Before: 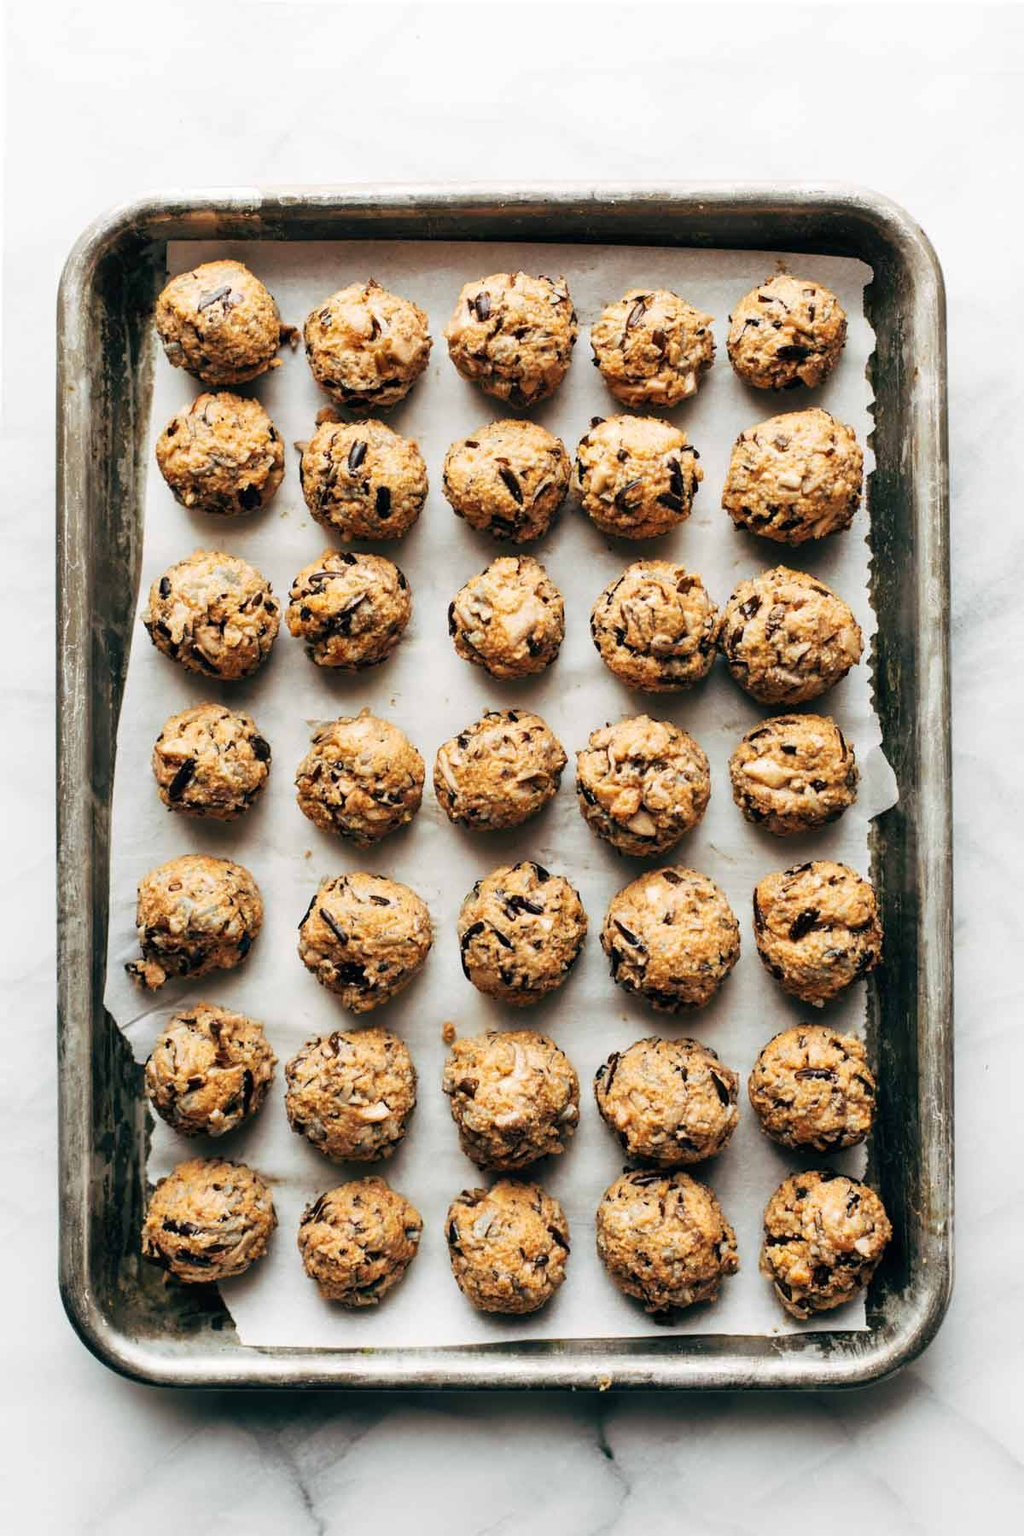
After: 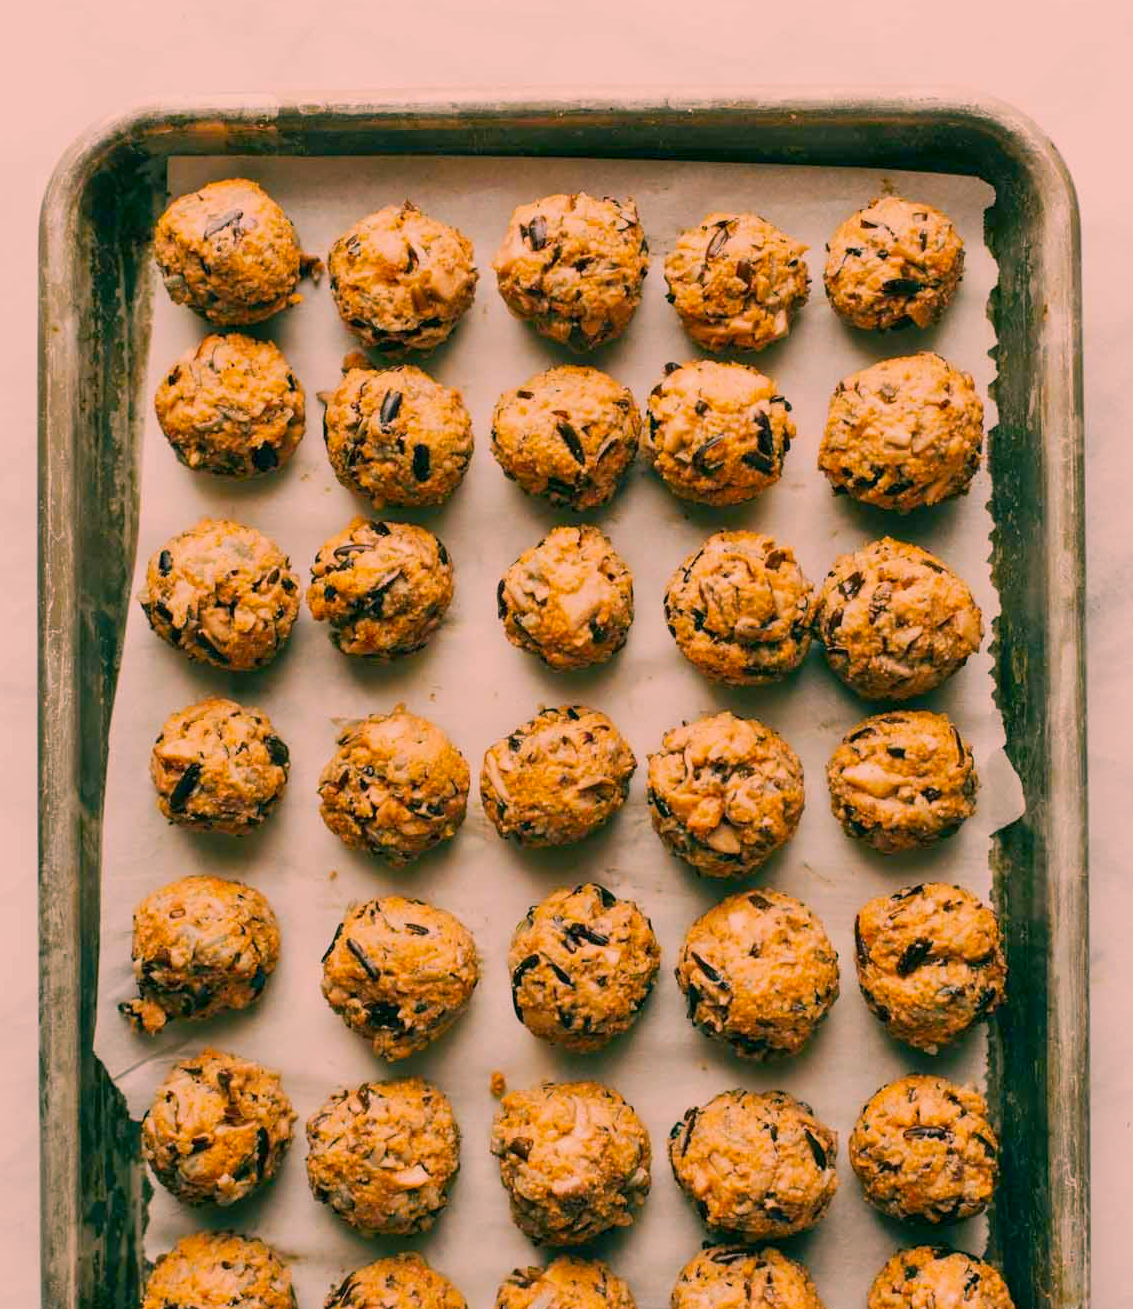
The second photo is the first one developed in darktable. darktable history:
color correction: highlights a* 4.11, highlights b* 4.94, shadows a* -8.31, shadows b* 5.08
crop: left 2.407%, top 7.02%, right 3.136%, bottom 20.203%
color balance rgb: shadows lift › luminance -7.533%, shadows lift › chroma 2.073%, shadows lift › hue 163.71°, highlights gain › chroma 4.489%, highlights gain › hue 30.92°, linear chroma grading › global chroma 9.821%, perceptual saturation grading › global saturation 19.224%, hue shift -4.41°, contrast -21.743%
